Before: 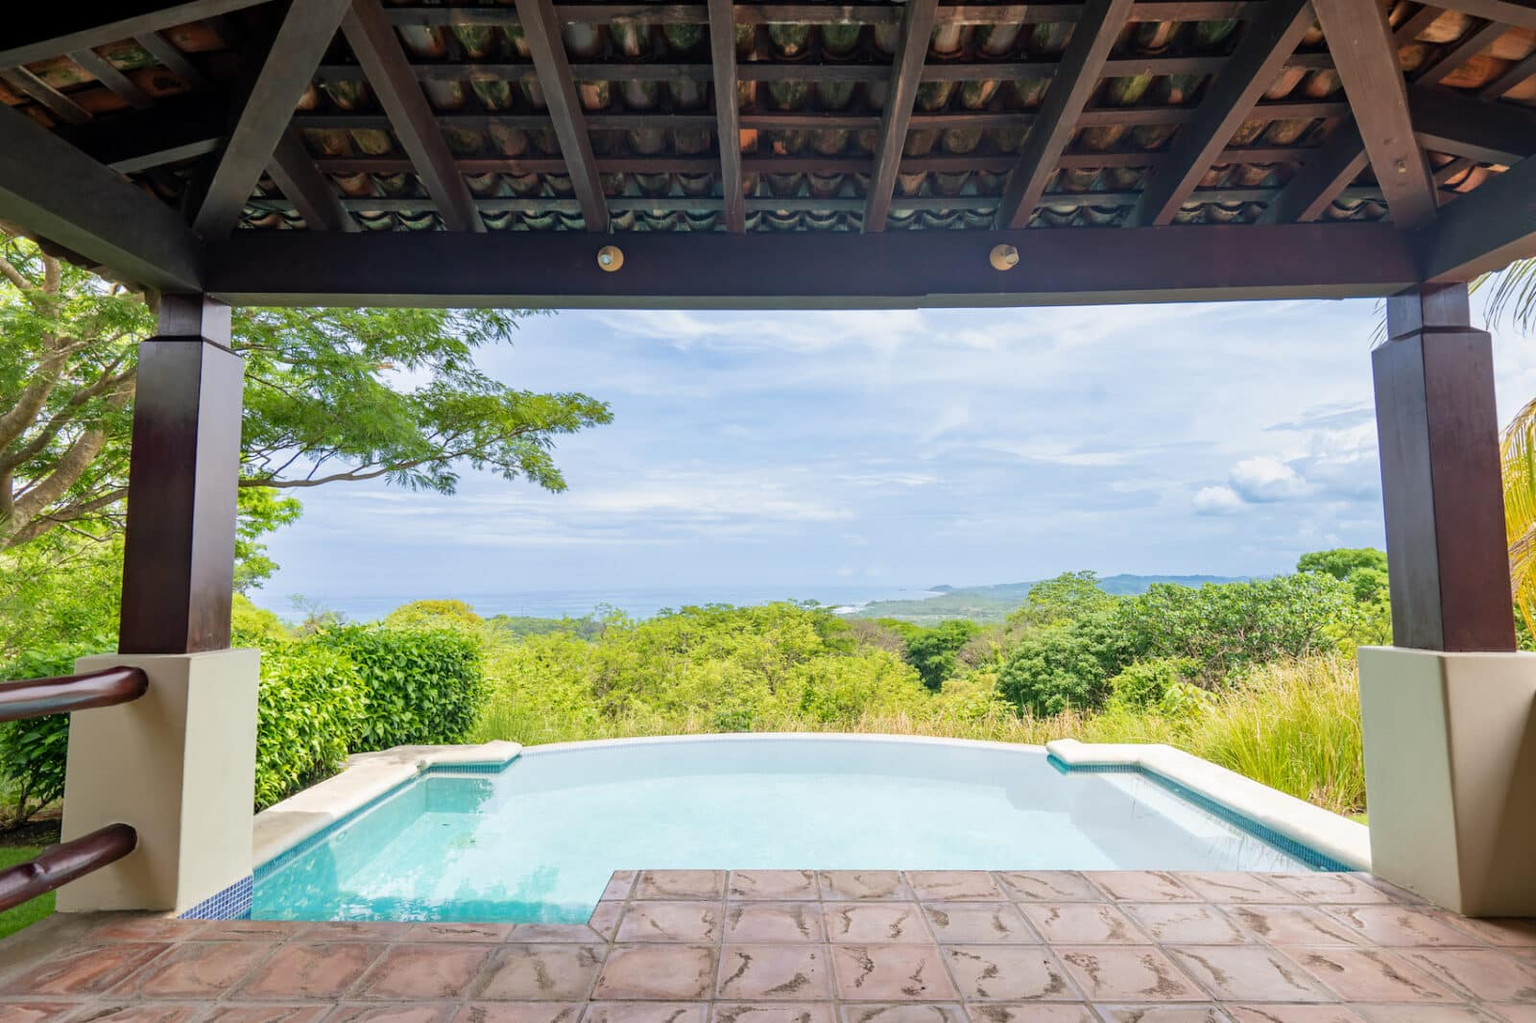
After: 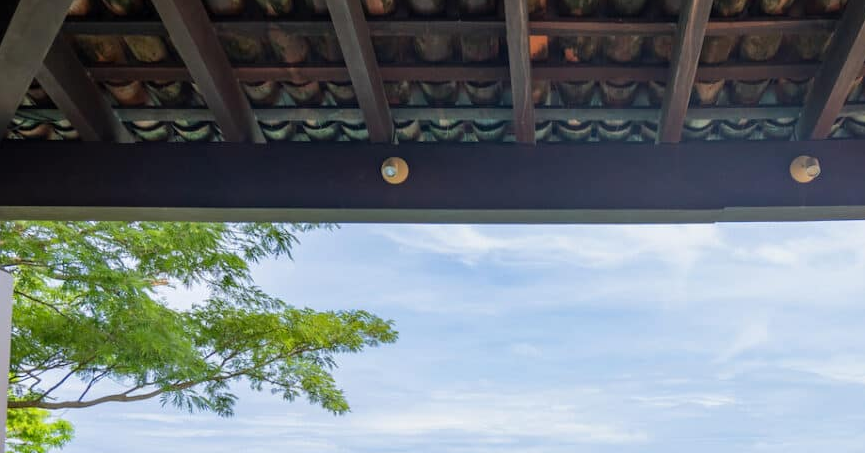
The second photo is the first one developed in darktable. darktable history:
crop: left 15.078%, top 9.308%, right 30.848%, bottom 48.177%
